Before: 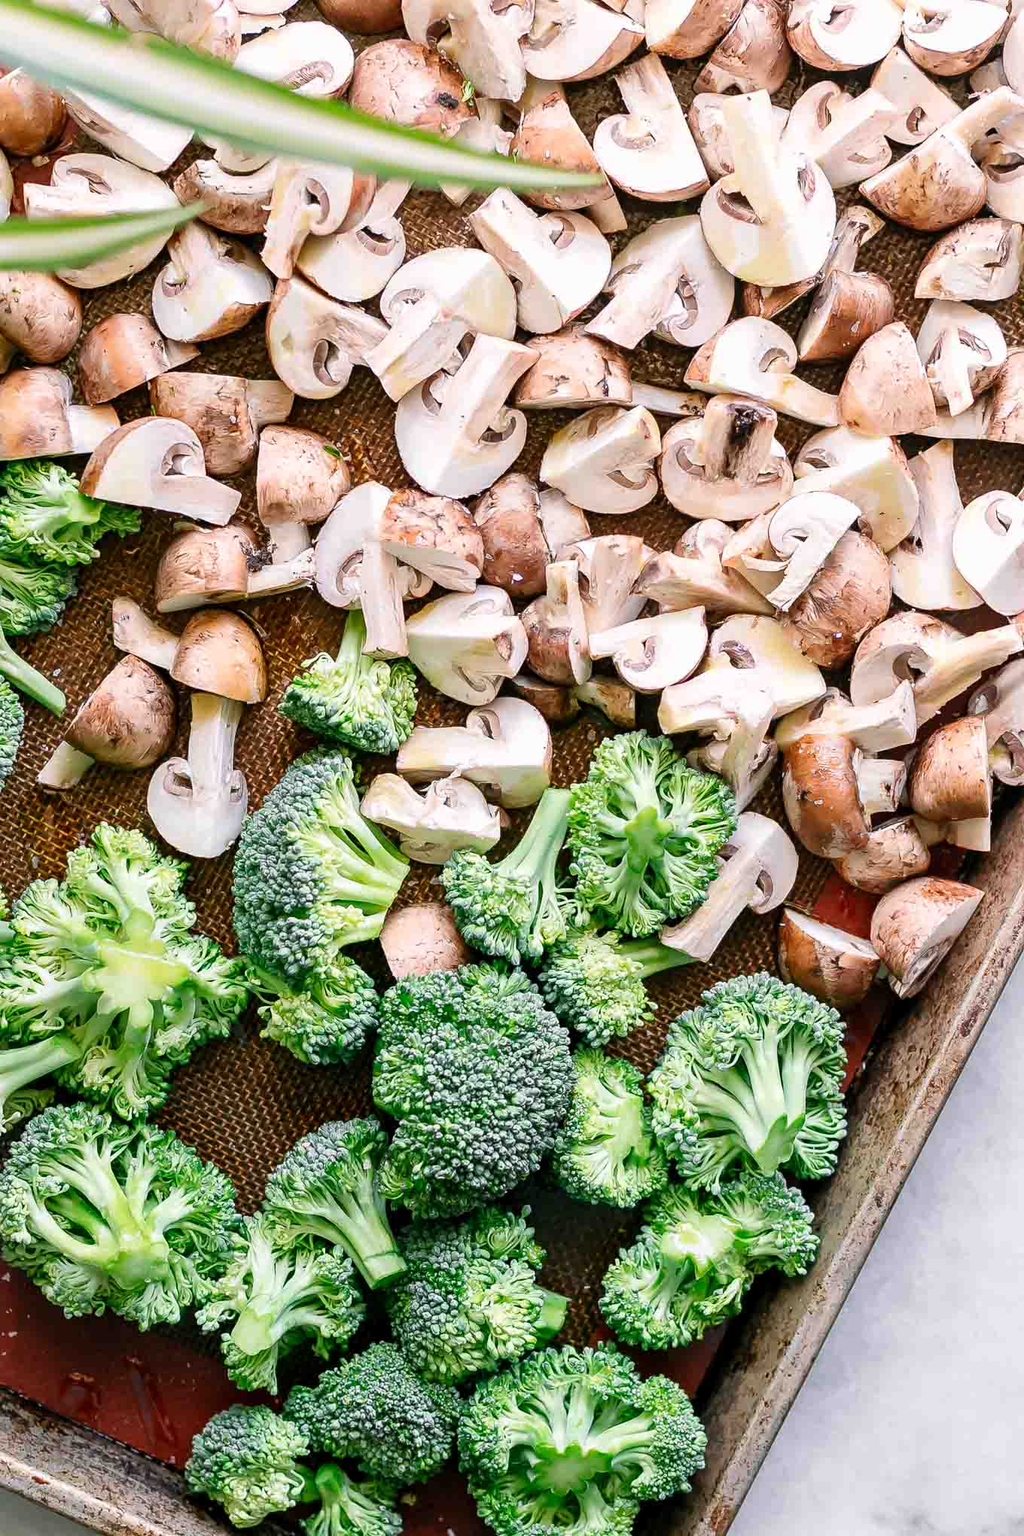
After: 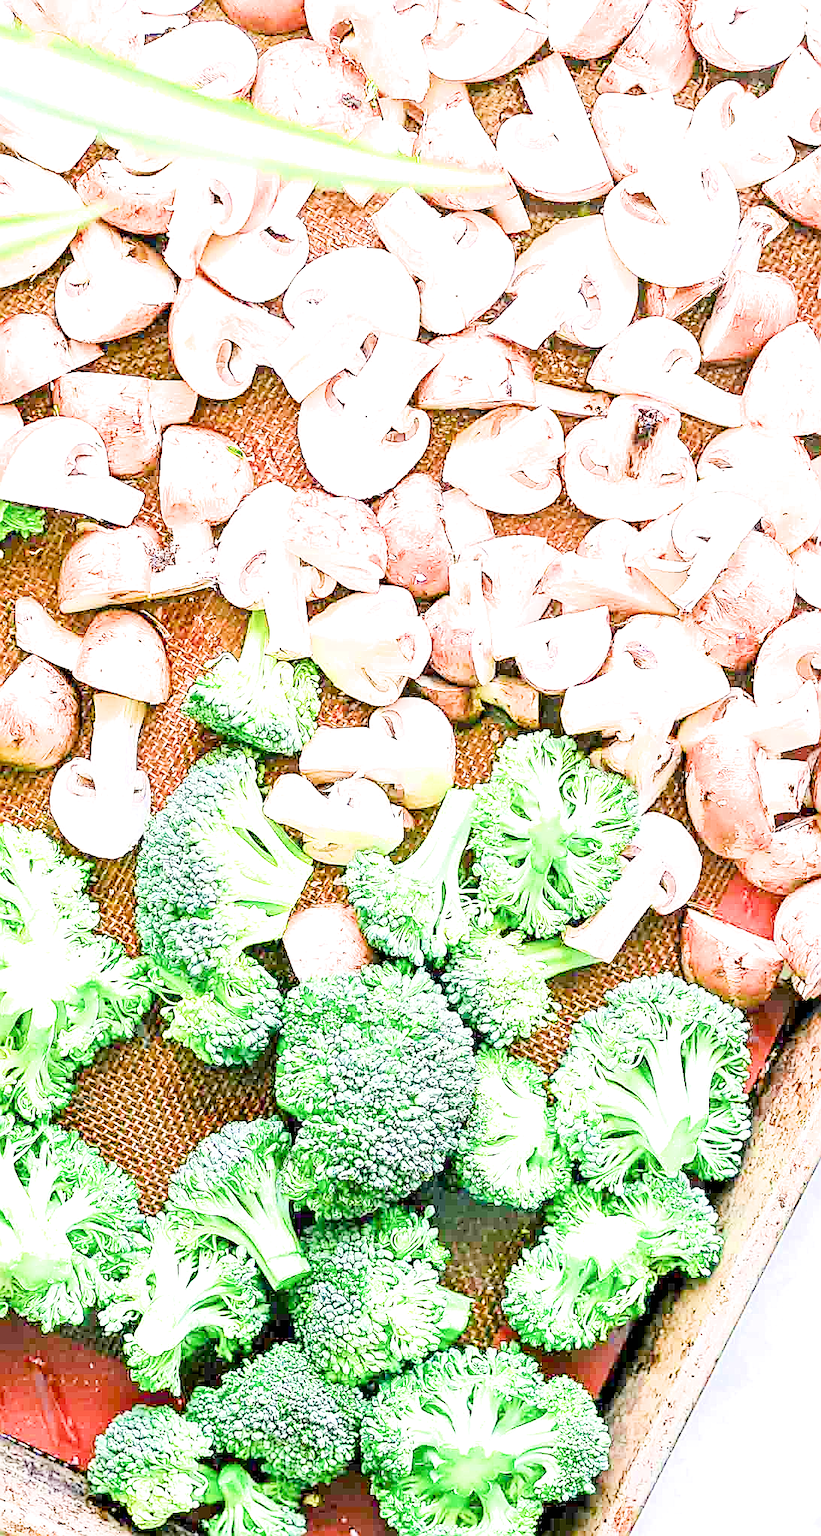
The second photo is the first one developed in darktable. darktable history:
exposure: black level correction 0, exposure 4.046 EV, compensate exposure bias true, compensate highlight preservation false
crop and rotate: left 9.52%, right 10.283%
filmic rgb: black relative exposure -7.11 EV, white relative exposure 5.38 EV, threshold 5.95 EV, hardness 3.03, enable highlight reconstruction true
sharpen: radius 1.394, amount 1.246, threshold 0.848
levels: mode automatic, levels [0, 0.51, 1]
color balance rgb: linear chroma grading › global chroma 15.416%, perceptual saturation grading › global saturation -1.662%, perceptual saturation grading › highlights -8.137%, perceptual saturation grading › mid-tones 8.199%, perceptual saturation grading › shadows 4.886%, perceptual brilliance grading › global brilliance -1.447%, perceptual brilliance grading › highlights -0.557%, perceptual brilliance grading › mid-tones -1.04%, perceptual brilliance grading › shadows -1.629%, global vibrance 14.82%
tone equalizer: on, module defaults
